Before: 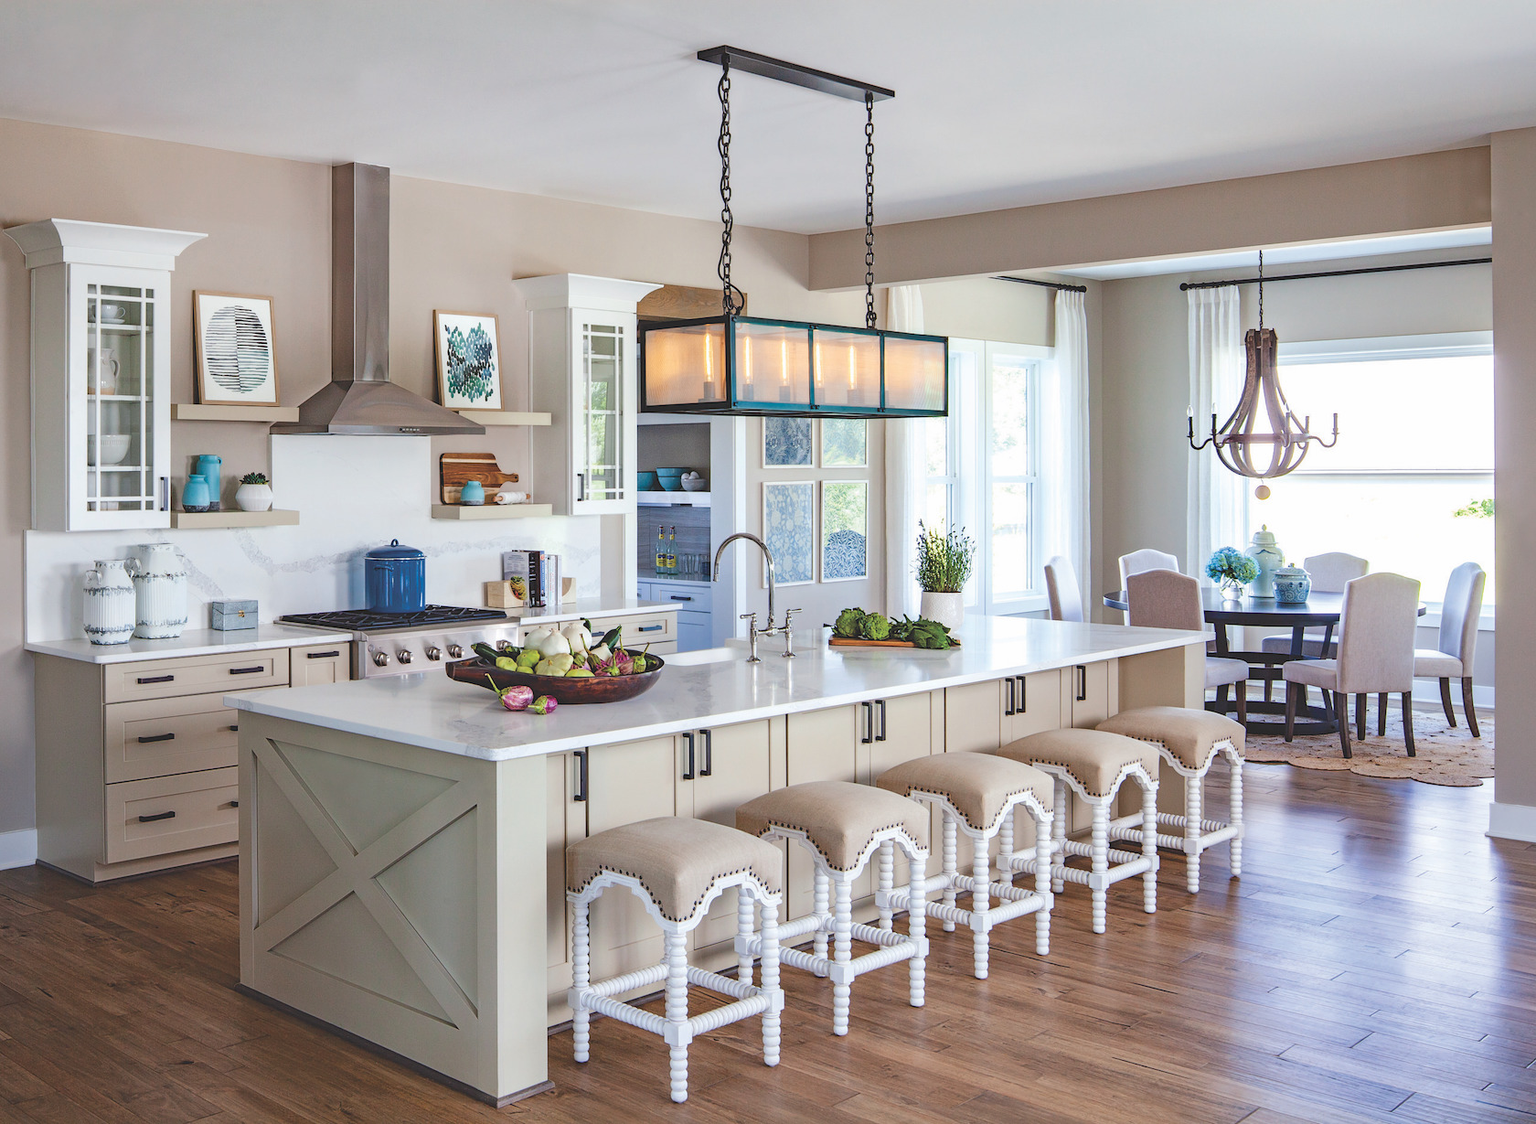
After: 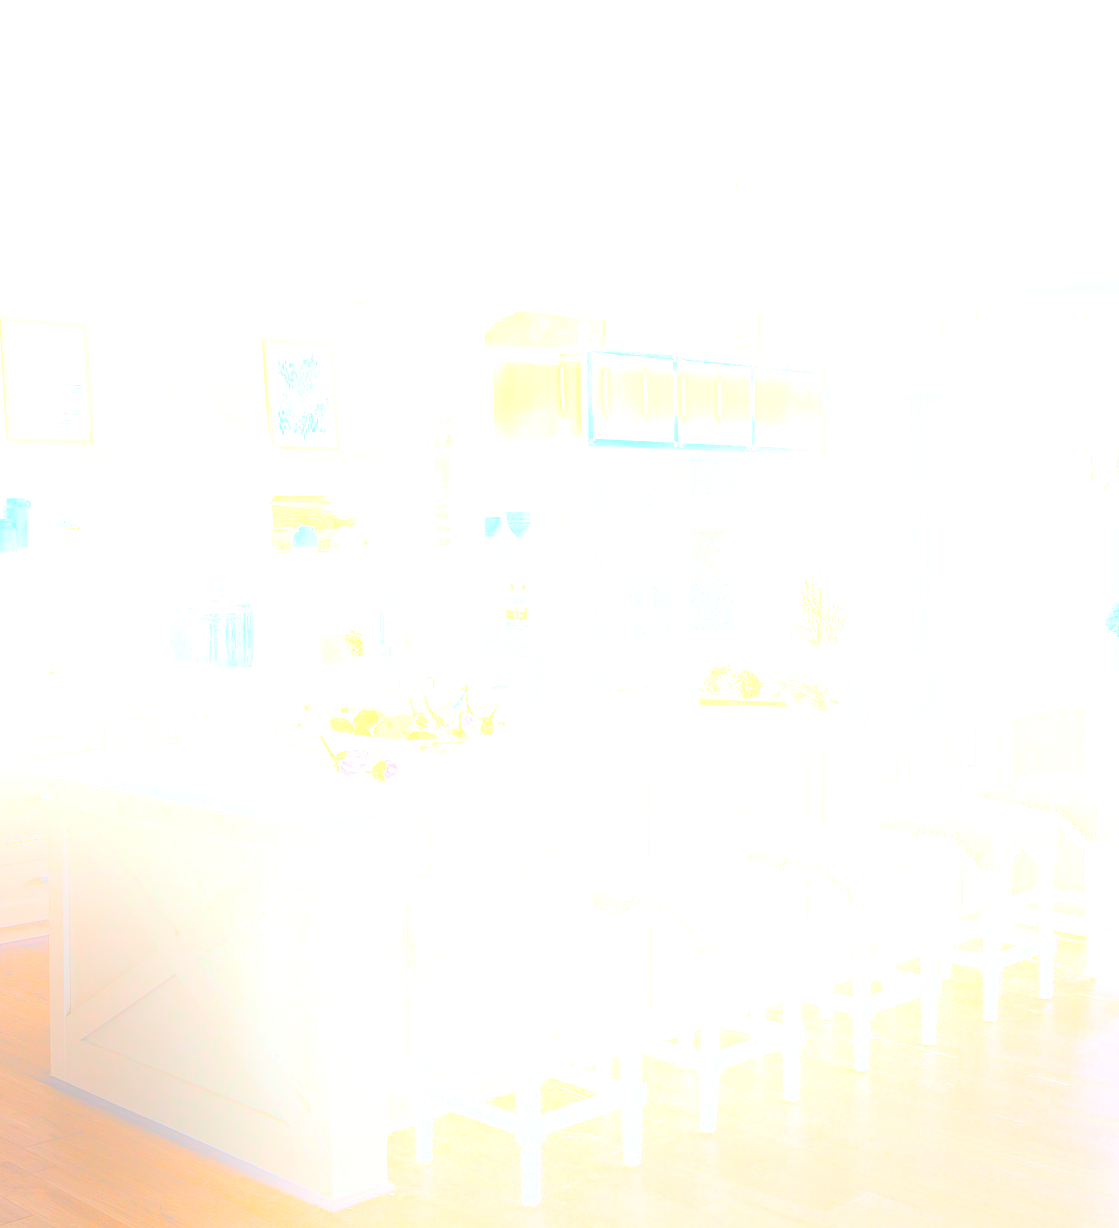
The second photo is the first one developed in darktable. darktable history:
bloom: size 25%, threshold 5%, strength 90%
color balance rgb: global offset › luminance -0.5%, perceptual saturation grading › highlights -17.77%, perceptual saturation grading › mid-tones 33.1%, perceptual saturation grading › shadows 50.52%, perceptual brilliance grading › highlights 10.8%, perceptual brilliance grading › shadows -10.8%, global vibrance 24.22%, contrast -25%
crop and rotate: left 12.648%, right 20.685%
